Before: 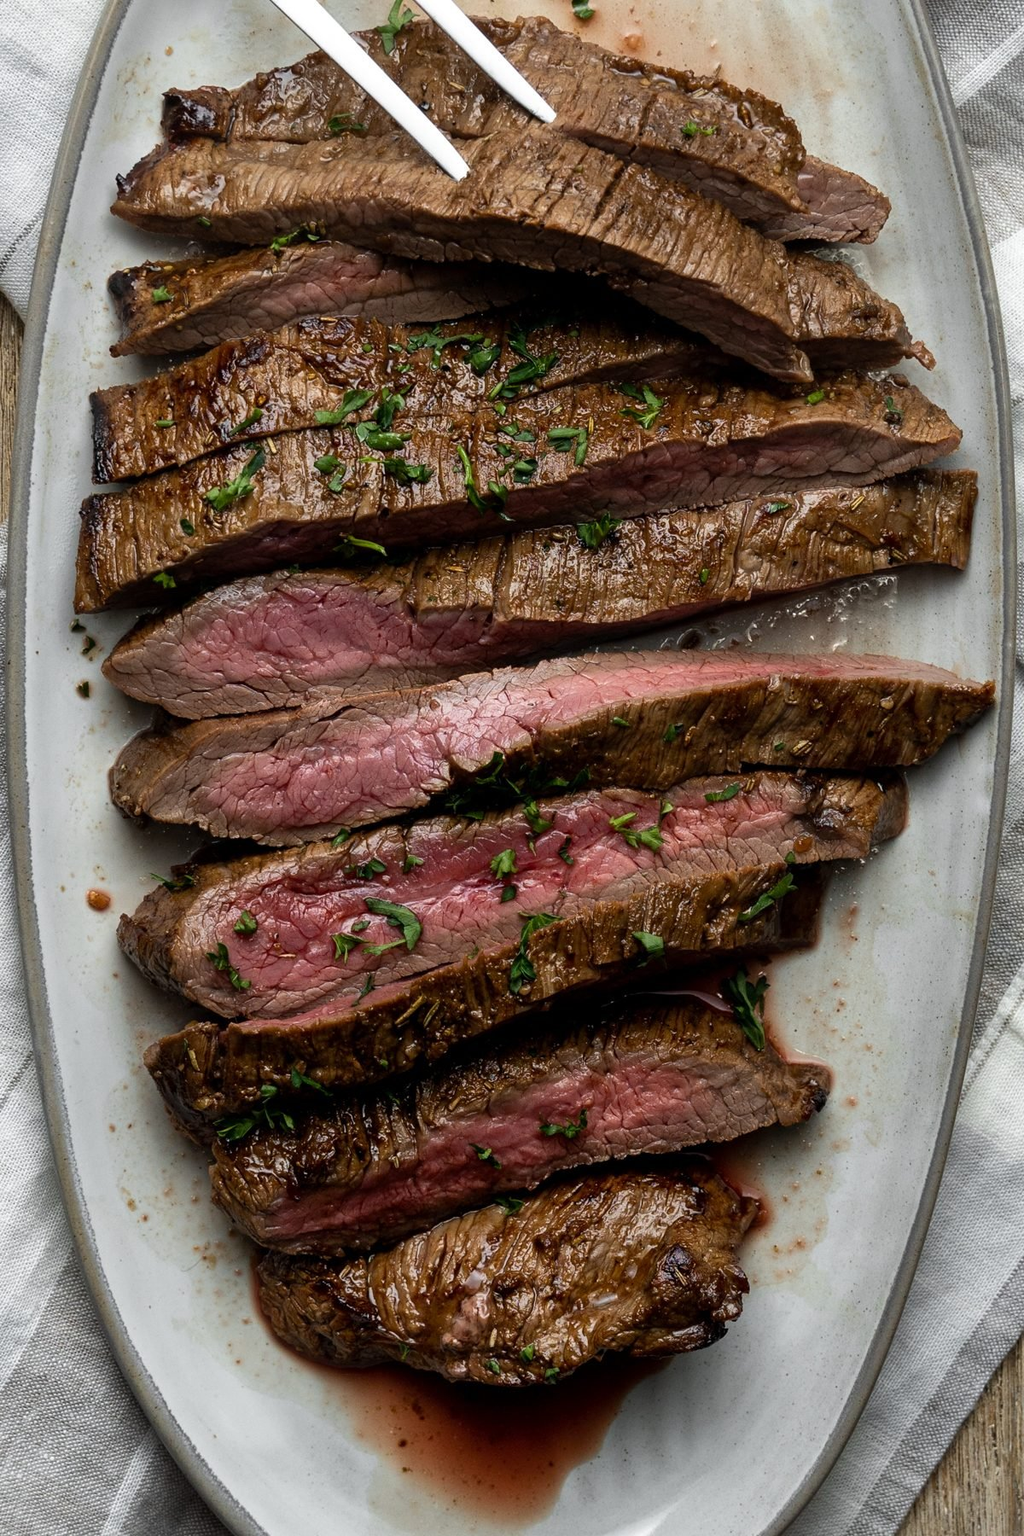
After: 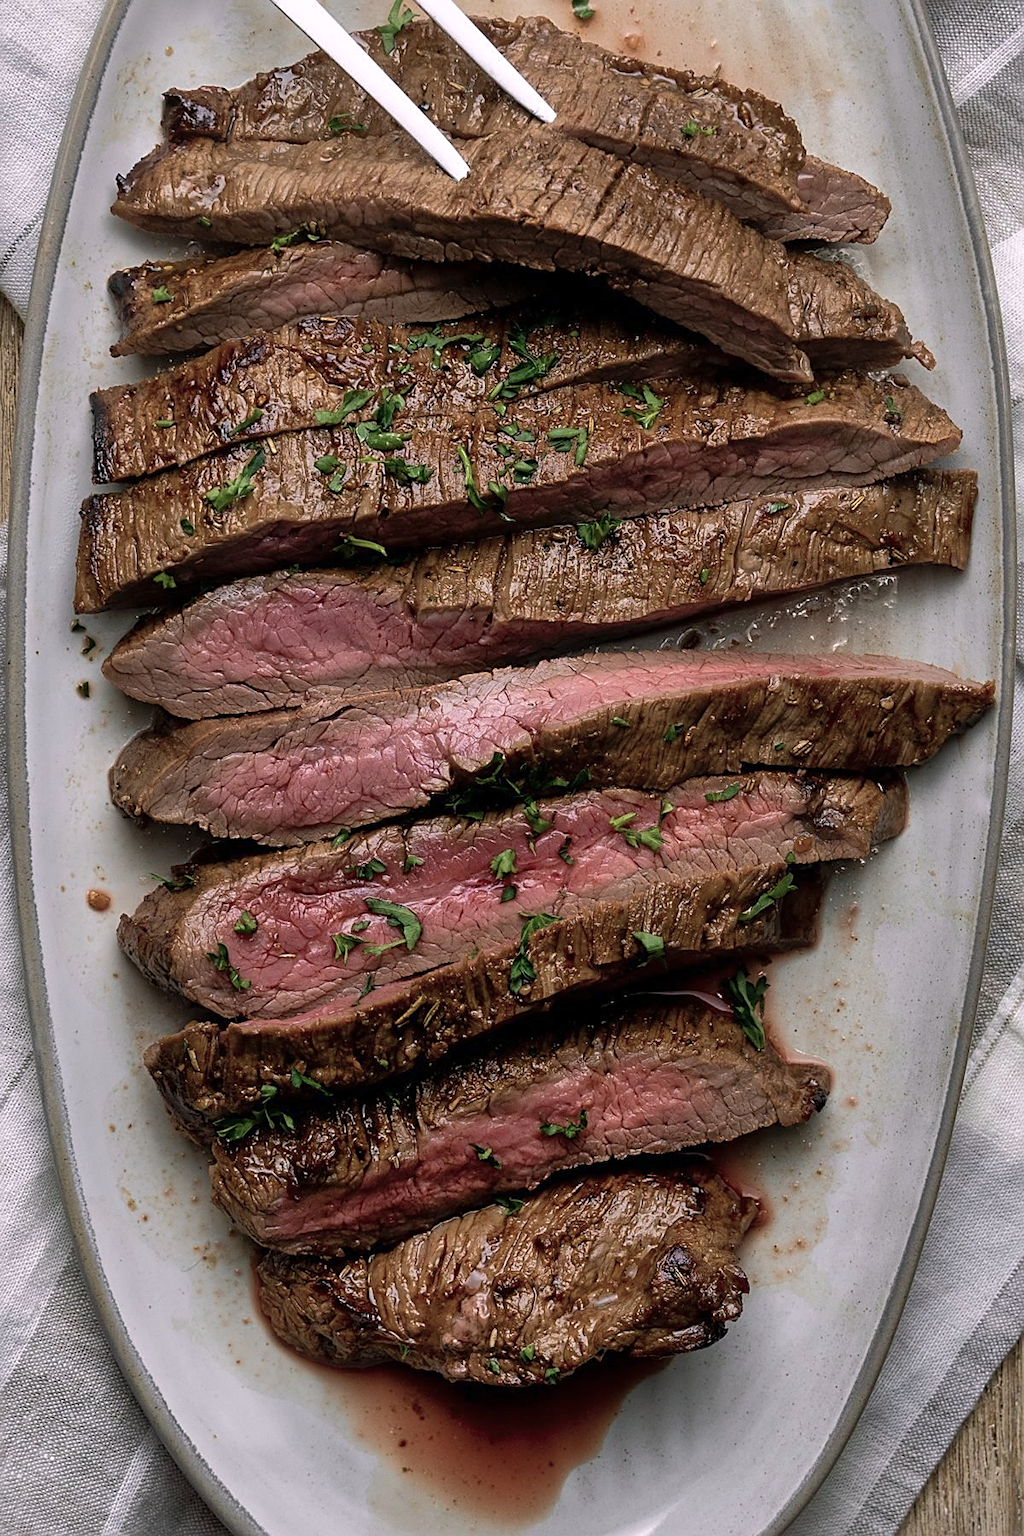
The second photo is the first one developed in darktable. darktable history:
sharpen: on, module defaults
shadows and highlights: on, module defaults
tone equalizer: on, module defaults
color balance rgb: highlights gain › chroma 1.53%, highlights gain › hue 307.34°, perceptual saturation grading › global saturation -27.402%, global vibrance 2.826%
velvia: on, module defaults
